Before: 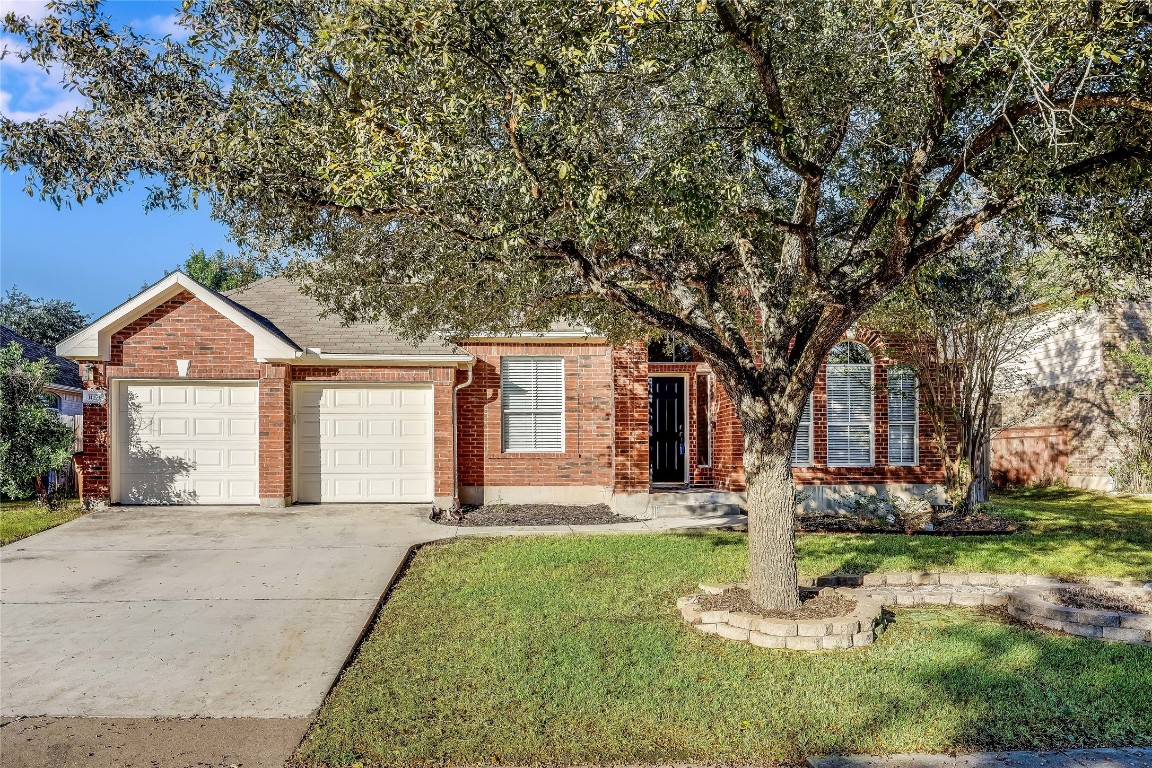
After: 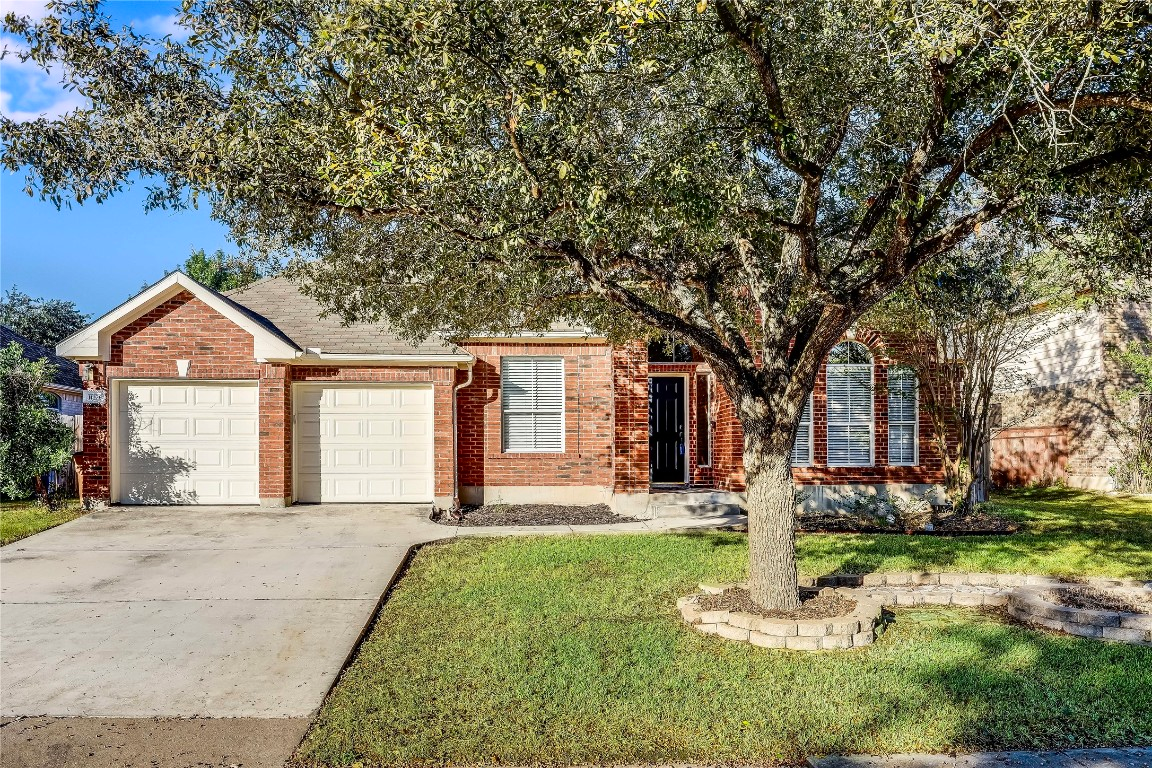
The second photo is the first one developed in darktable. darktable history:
contrast brightness saturation: contrast 0.15, brightness -0.01, saturation 0.1
